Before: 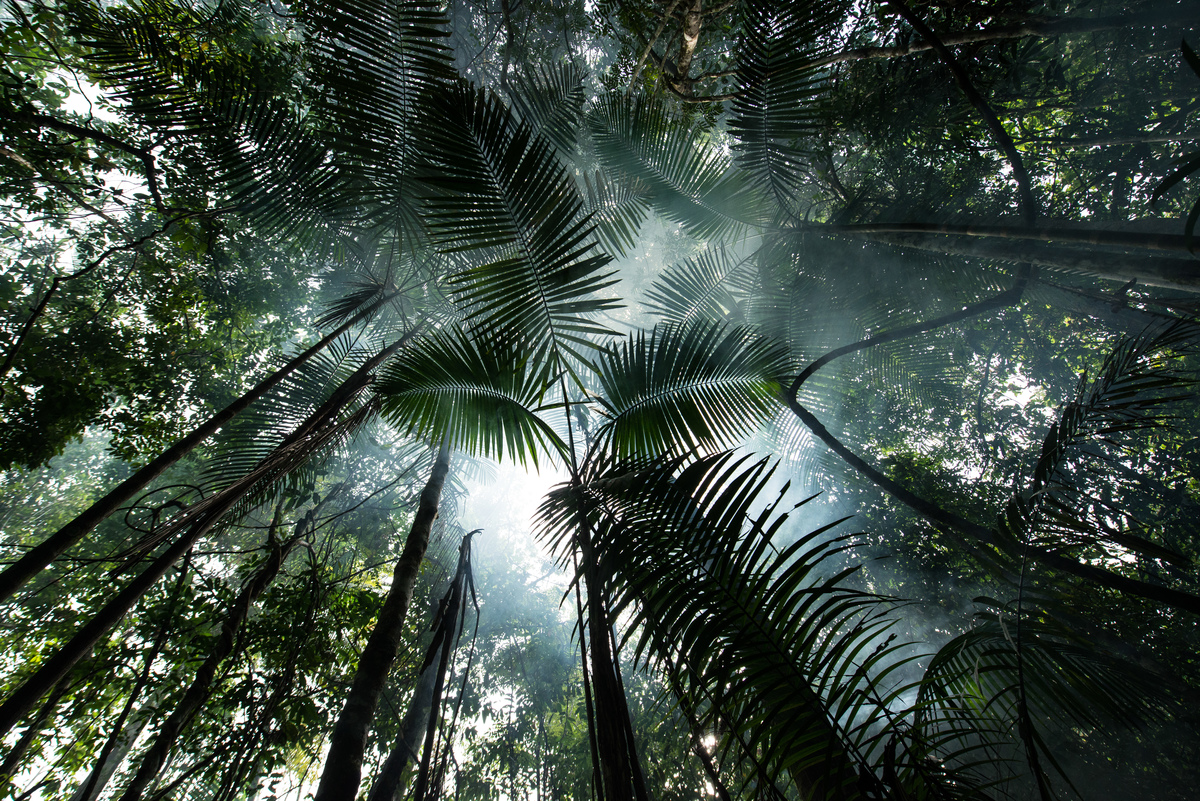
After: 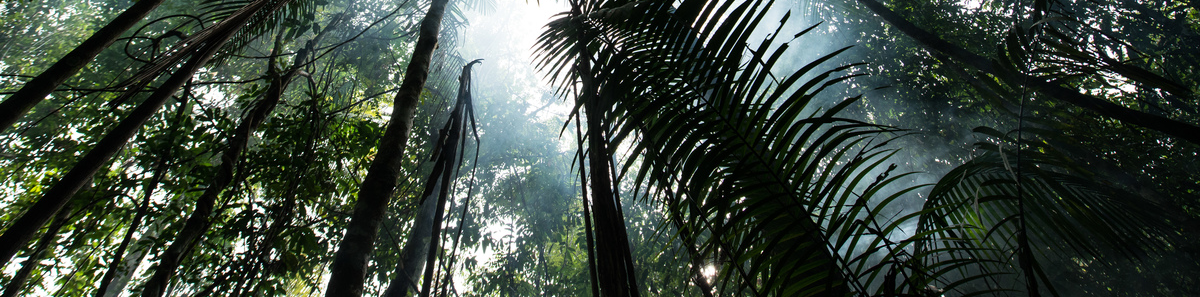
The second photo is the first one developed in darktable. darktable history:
crop and rotate: top 58.765%, bottom 4.152%
